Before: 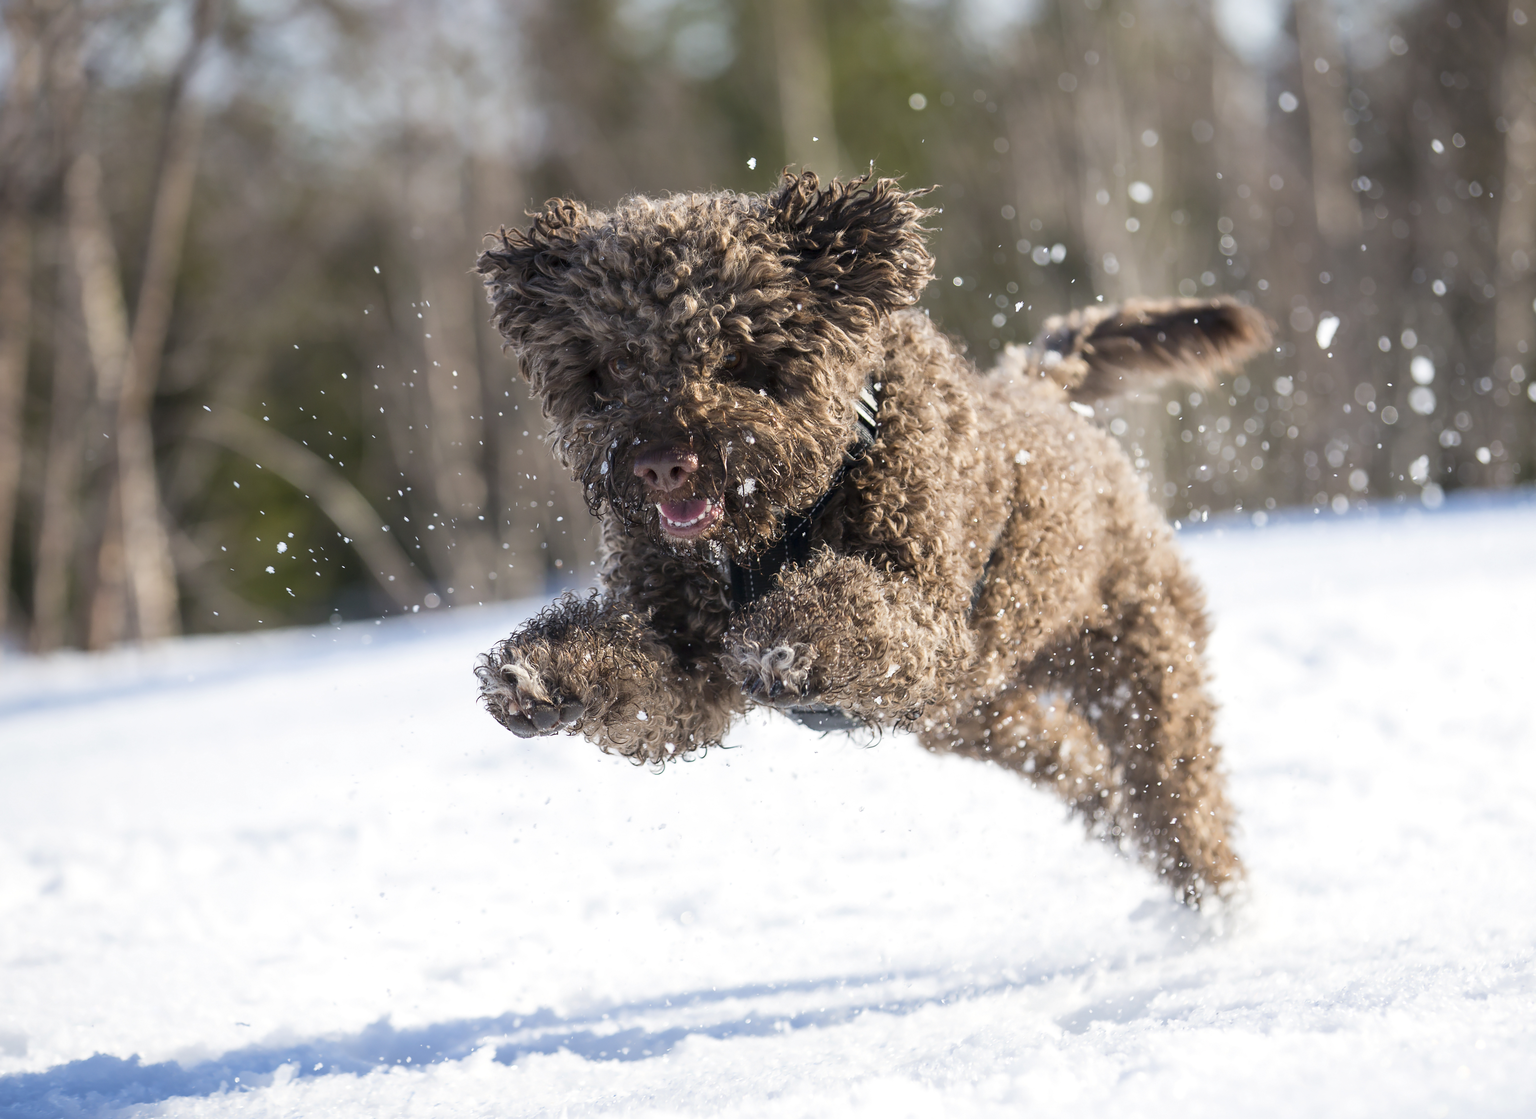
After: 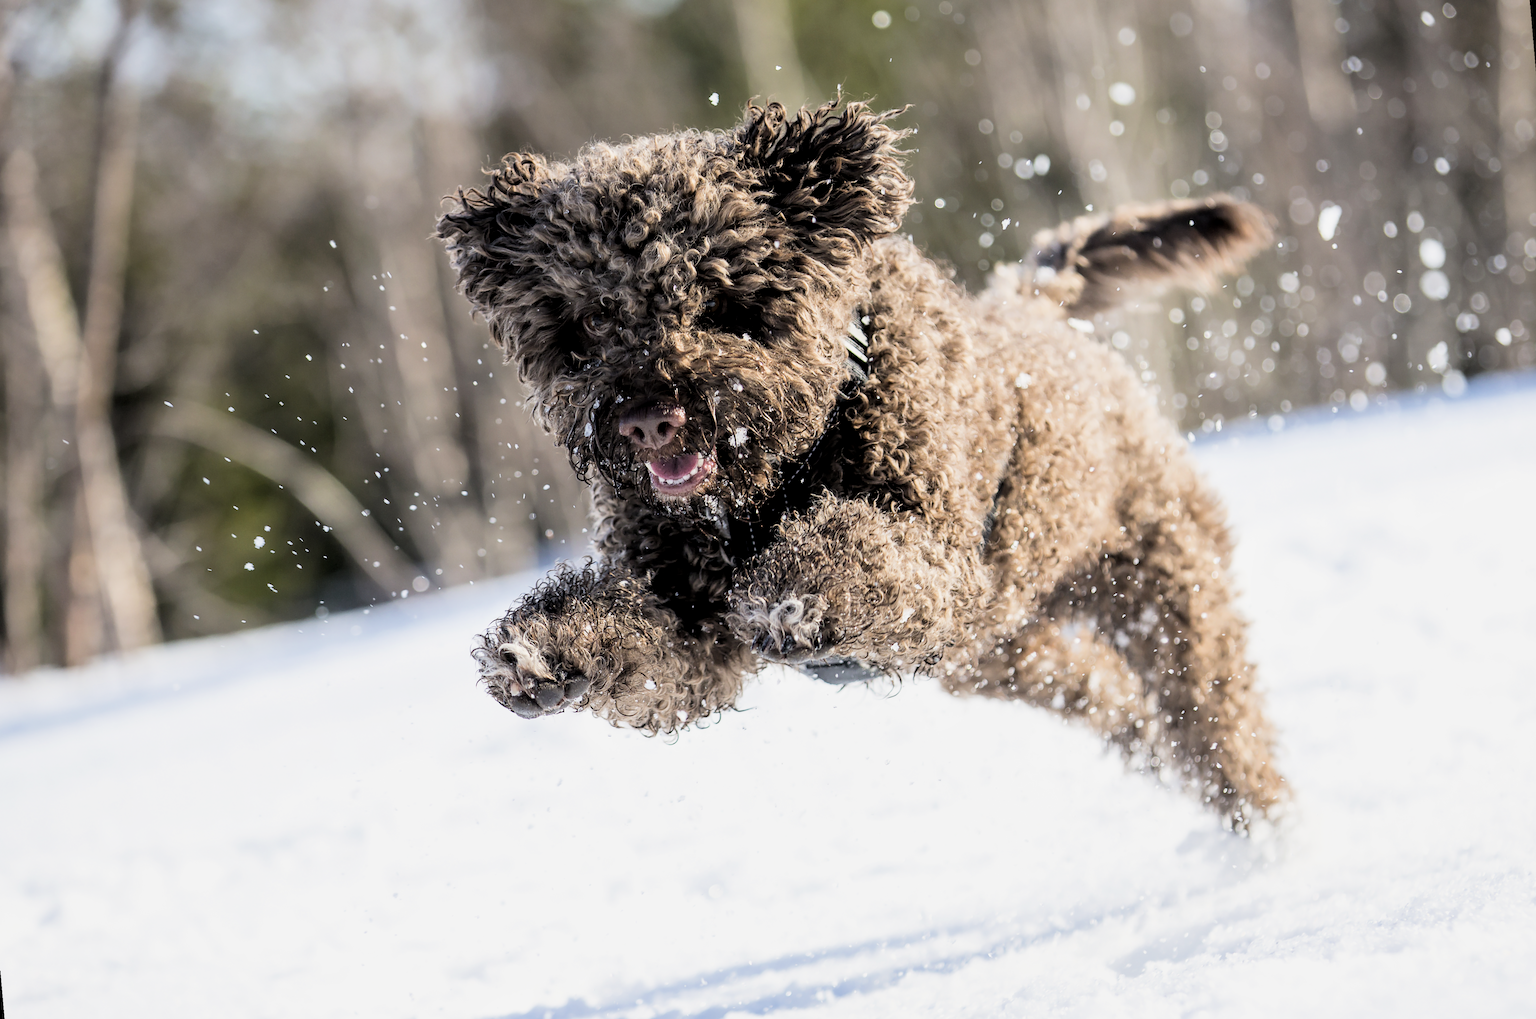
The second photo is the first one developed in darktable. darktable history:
exposure: exposure 0.485 EV, compensate highlight preservation false
local contrast: highlights 100%, shadows 100%, detail 120%, midtone range 0.2
rotate and perspective: rotation -5°, crop left 0.05, crop right 0.952, crop top 0.11, crop bottom 0.89
filmic rgb: black relative exposure -5 EV, hardness 2.88, contrast 1.3
